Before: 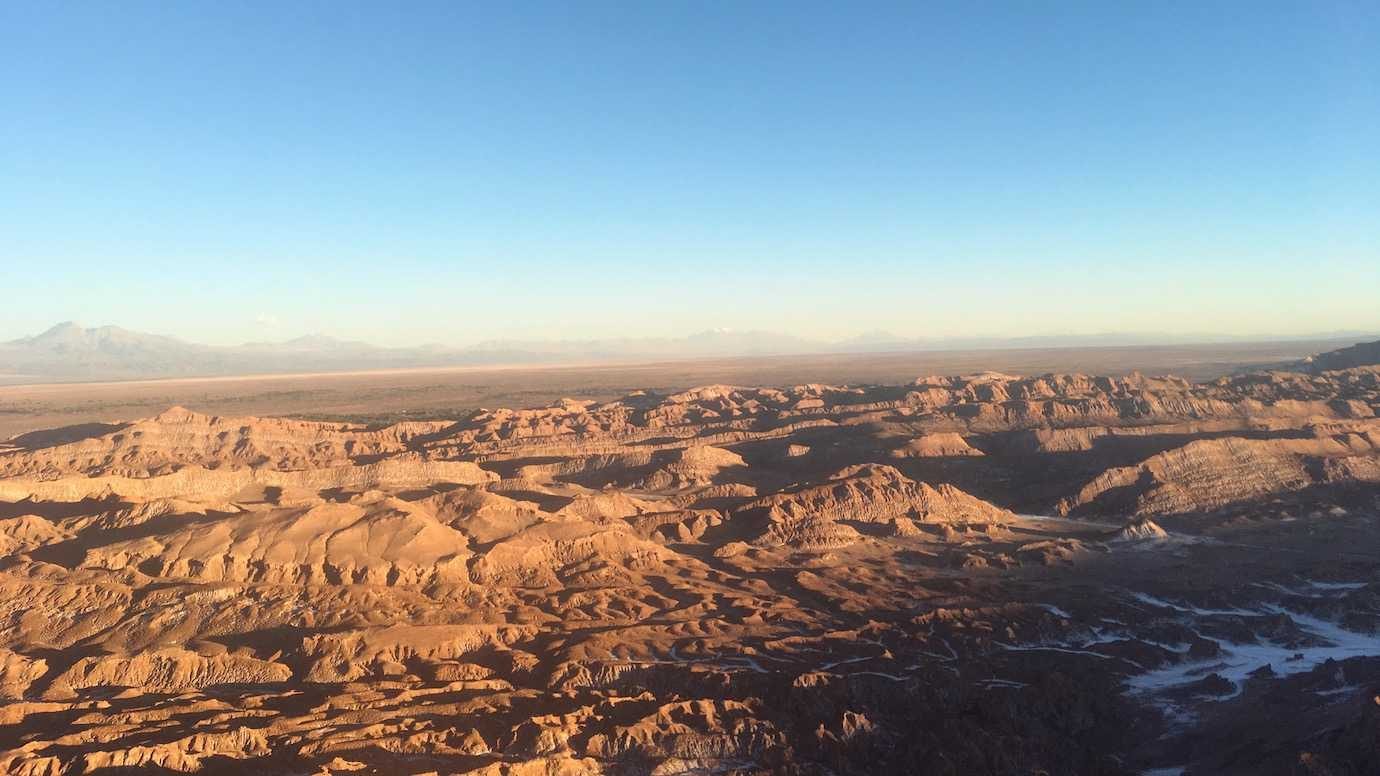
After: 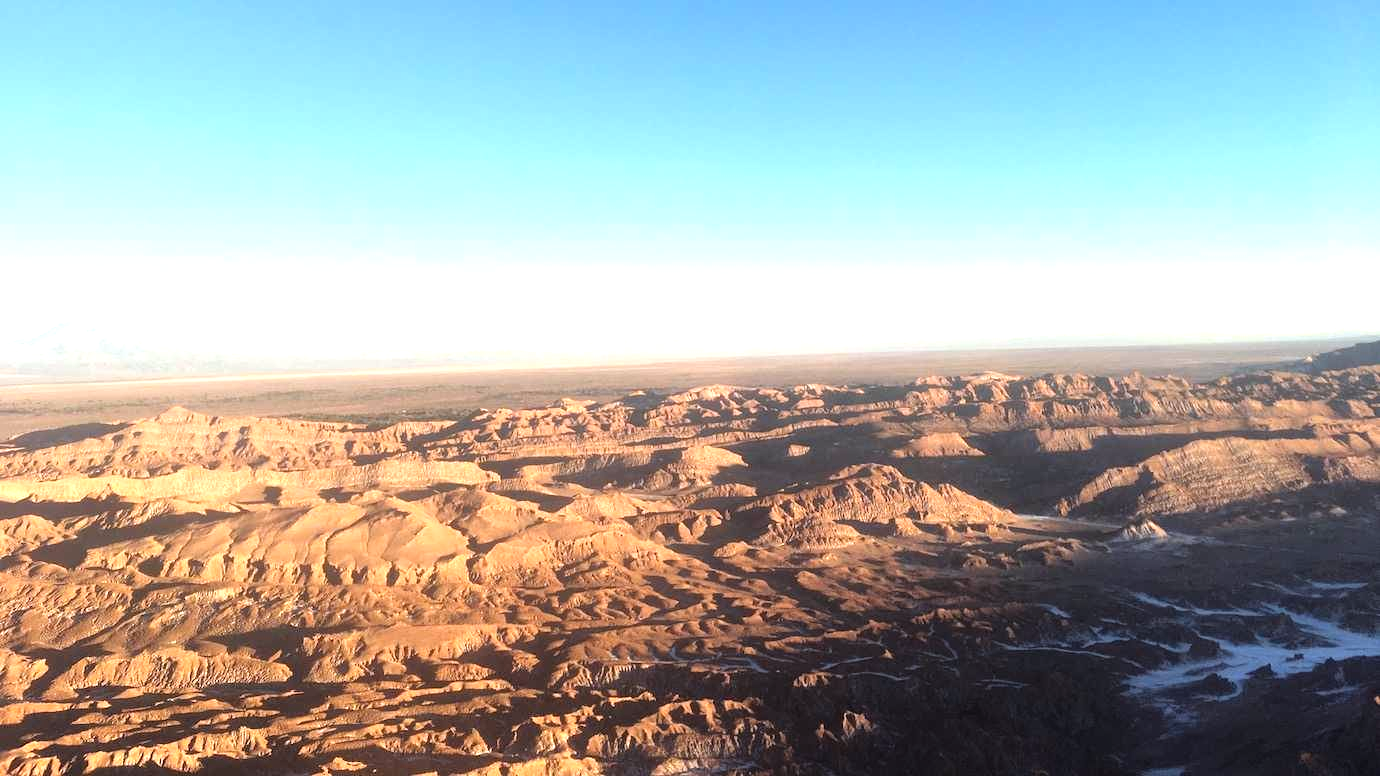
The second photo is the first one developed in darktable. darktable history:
color calibration: x 0.354, y 0.368, temperature 4701.65 K
tone equalizer: -8 EV -0.771 EV, -7 EV -0.674 EV, -6 EV -0.601 EV, -5 EV -0.415 EV, -3 EV 0.375 EV, -2 EV 0.6 EV, -1 EV 0.686 EV, +0 EV 0.753 EV
